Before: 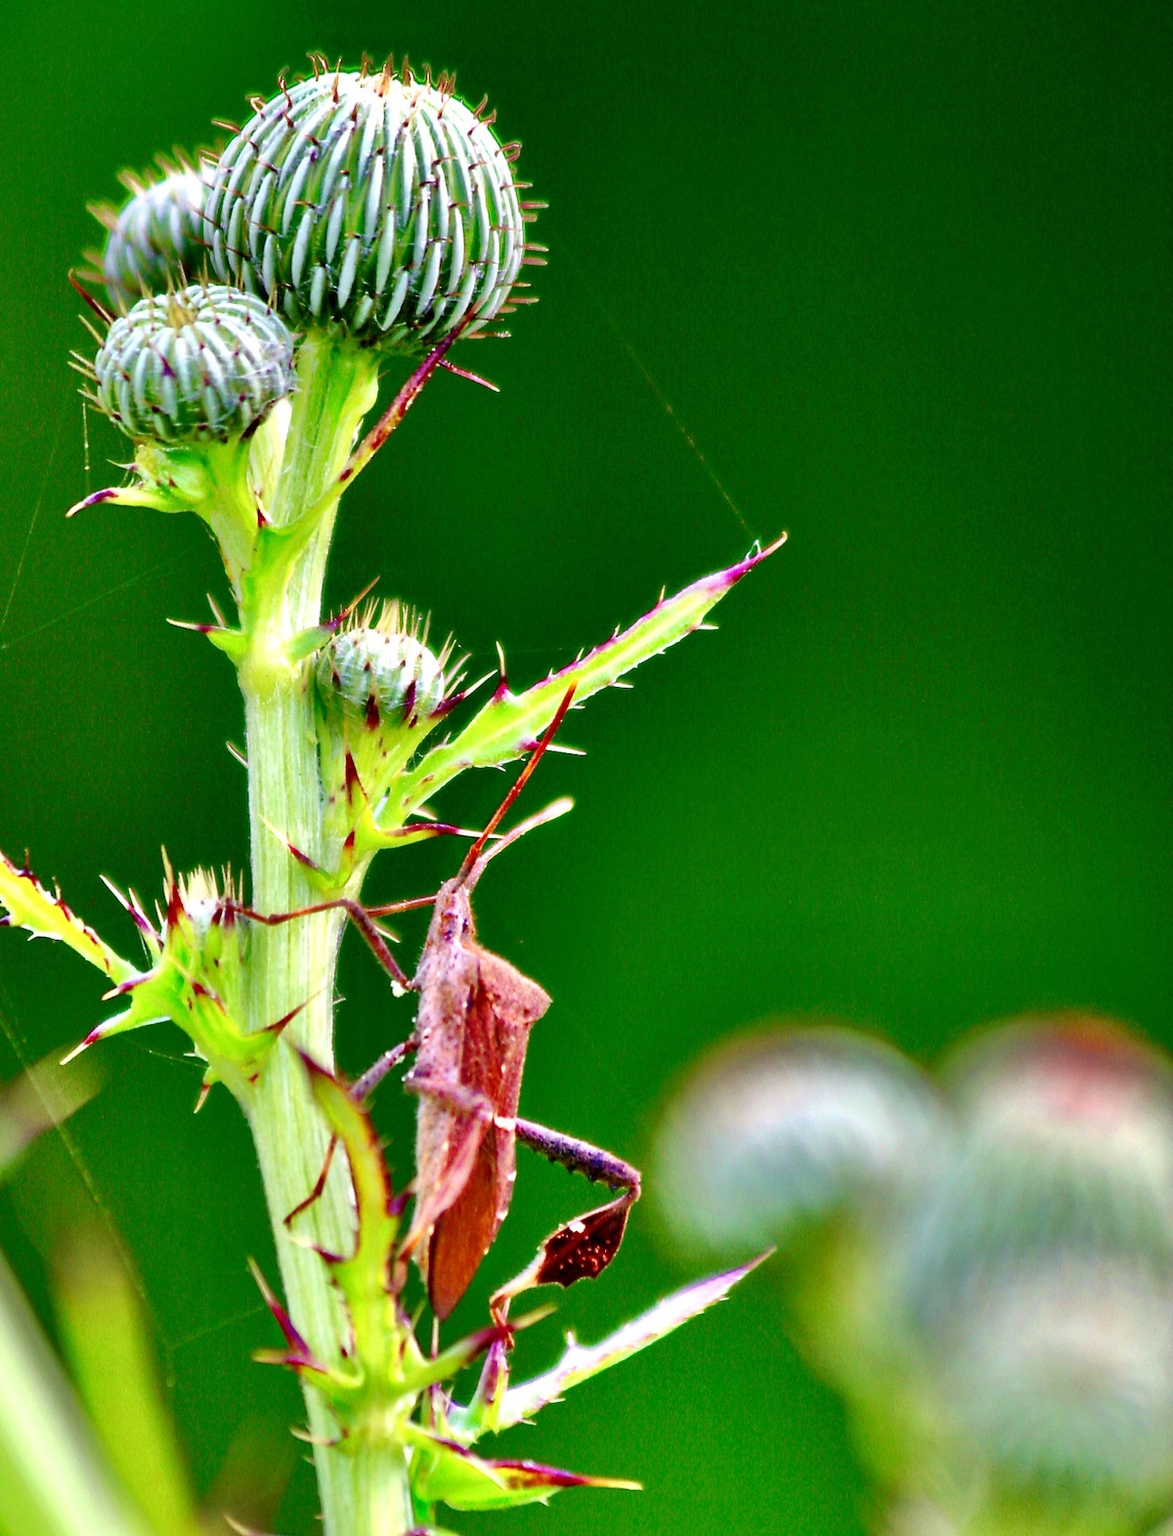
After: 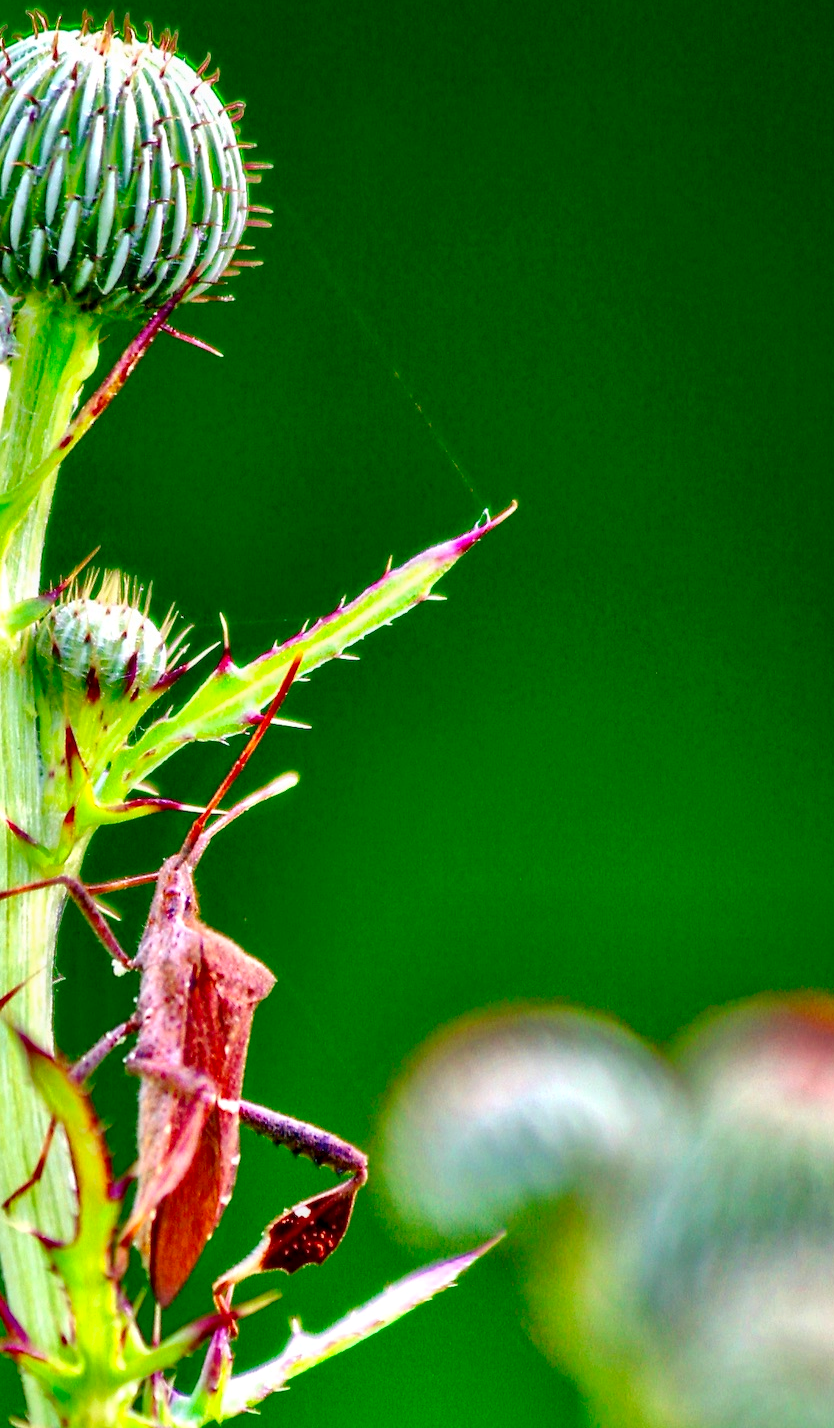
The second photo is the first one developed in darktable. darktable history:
local contrast: on, module defaults
crop and rotate: left 24.034%, top 2.838%, right 6.406%, bottom 6.299%
